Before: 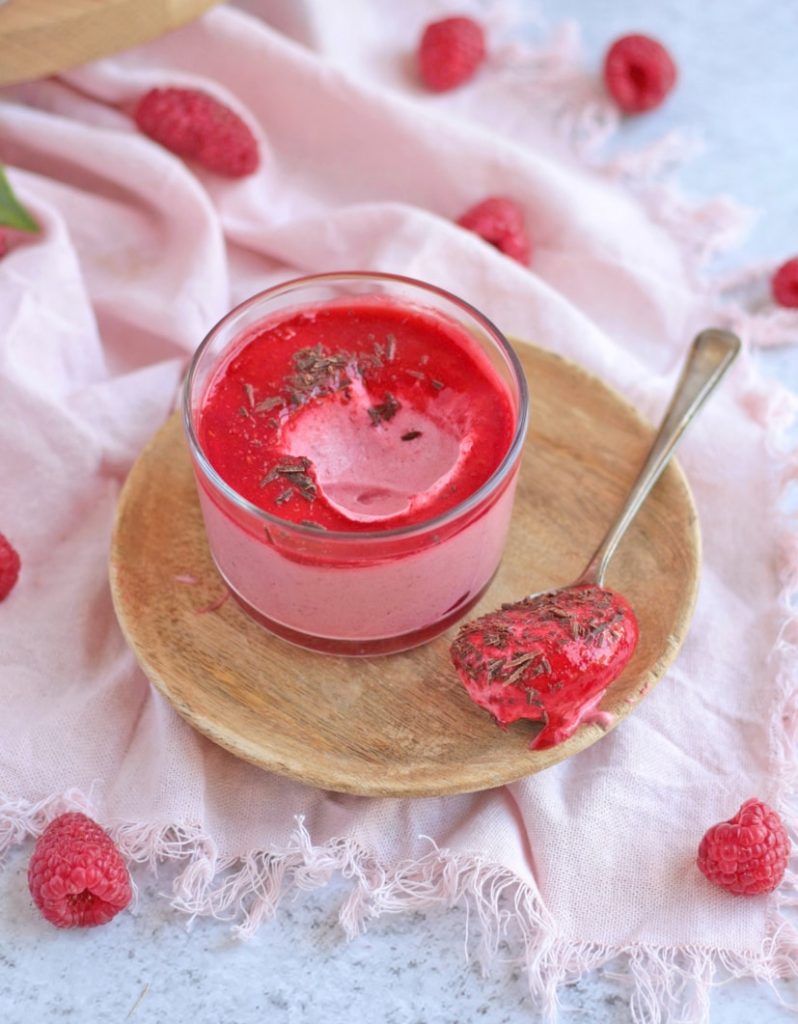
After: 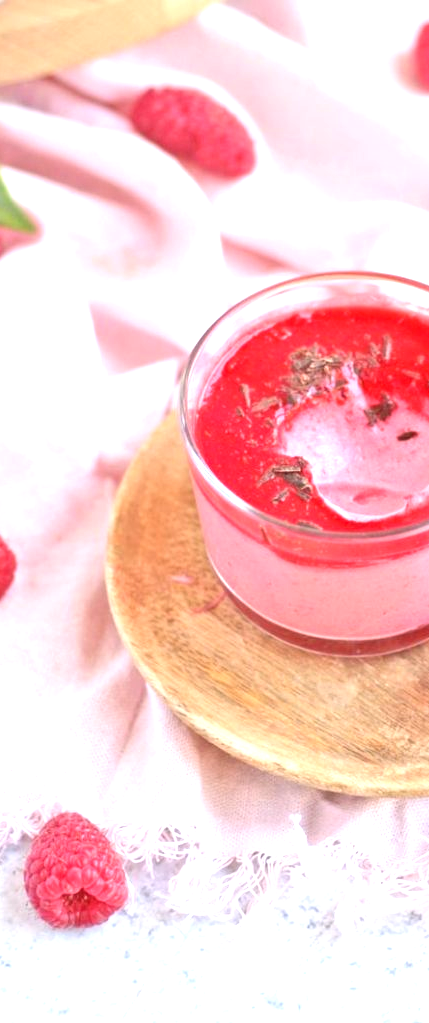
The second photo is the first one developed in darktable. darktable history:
crop: left 0.587%, right 45.588%, bottom 0.086%
exposure: exposure 1.137 EV, compensate highlight preservation false
